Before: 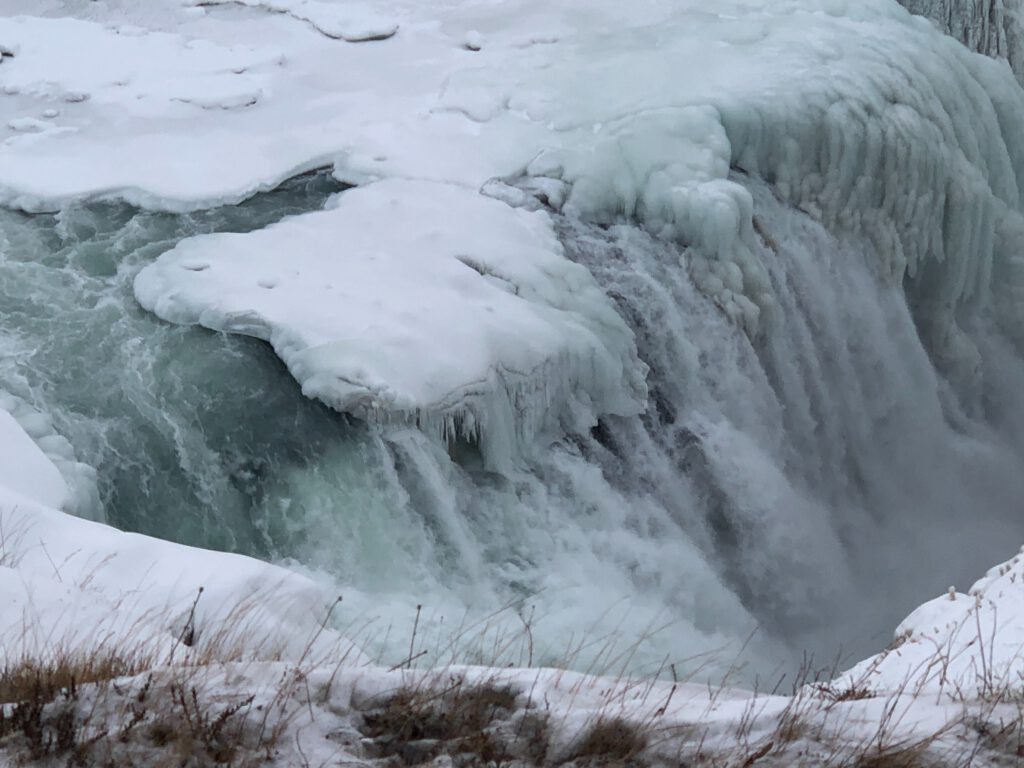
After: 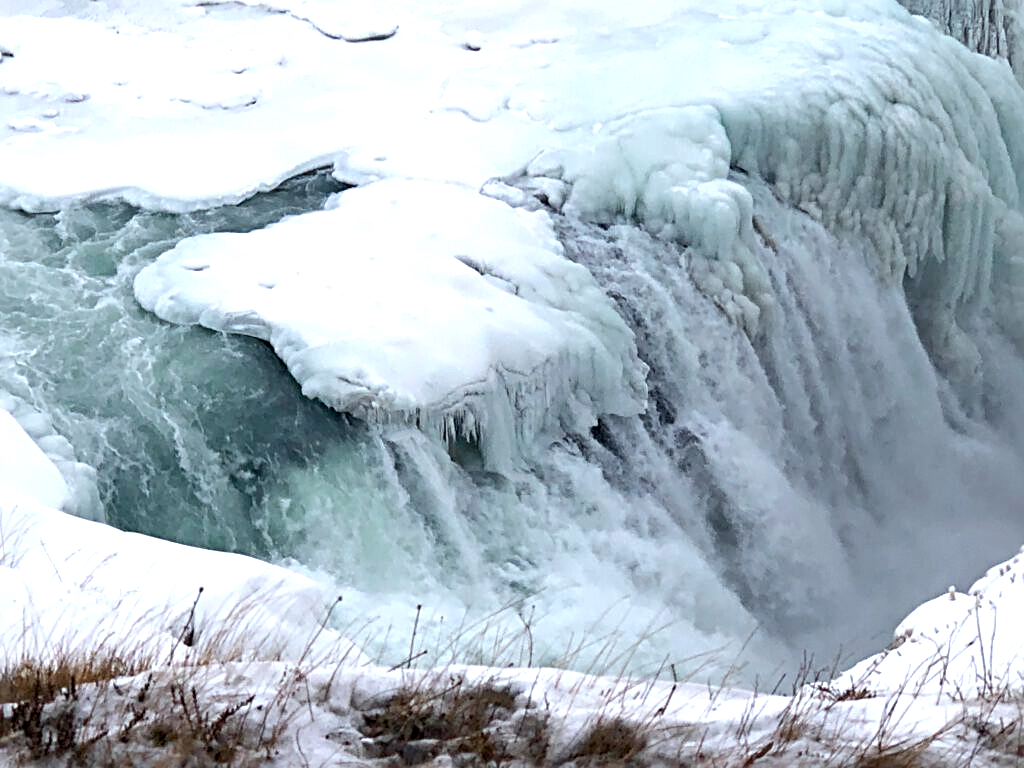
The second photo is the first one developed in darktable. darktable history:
color balance rgb: global offset › luminance -0.51%, perceptual saturation grading › global saturation 27.53%, perceptual saturation grading › highlights -25%, perceptual saturation grading › shadows 25%, perceptual brilliance grading › highlights 6.62%, perceptual brilliance grading › mid-tones 17.07%, perceptual brilliance grading › shadows -5.23%
exposure: exposure 0.6 EV, compensate highlight preservation false
sharpen: radius 4
